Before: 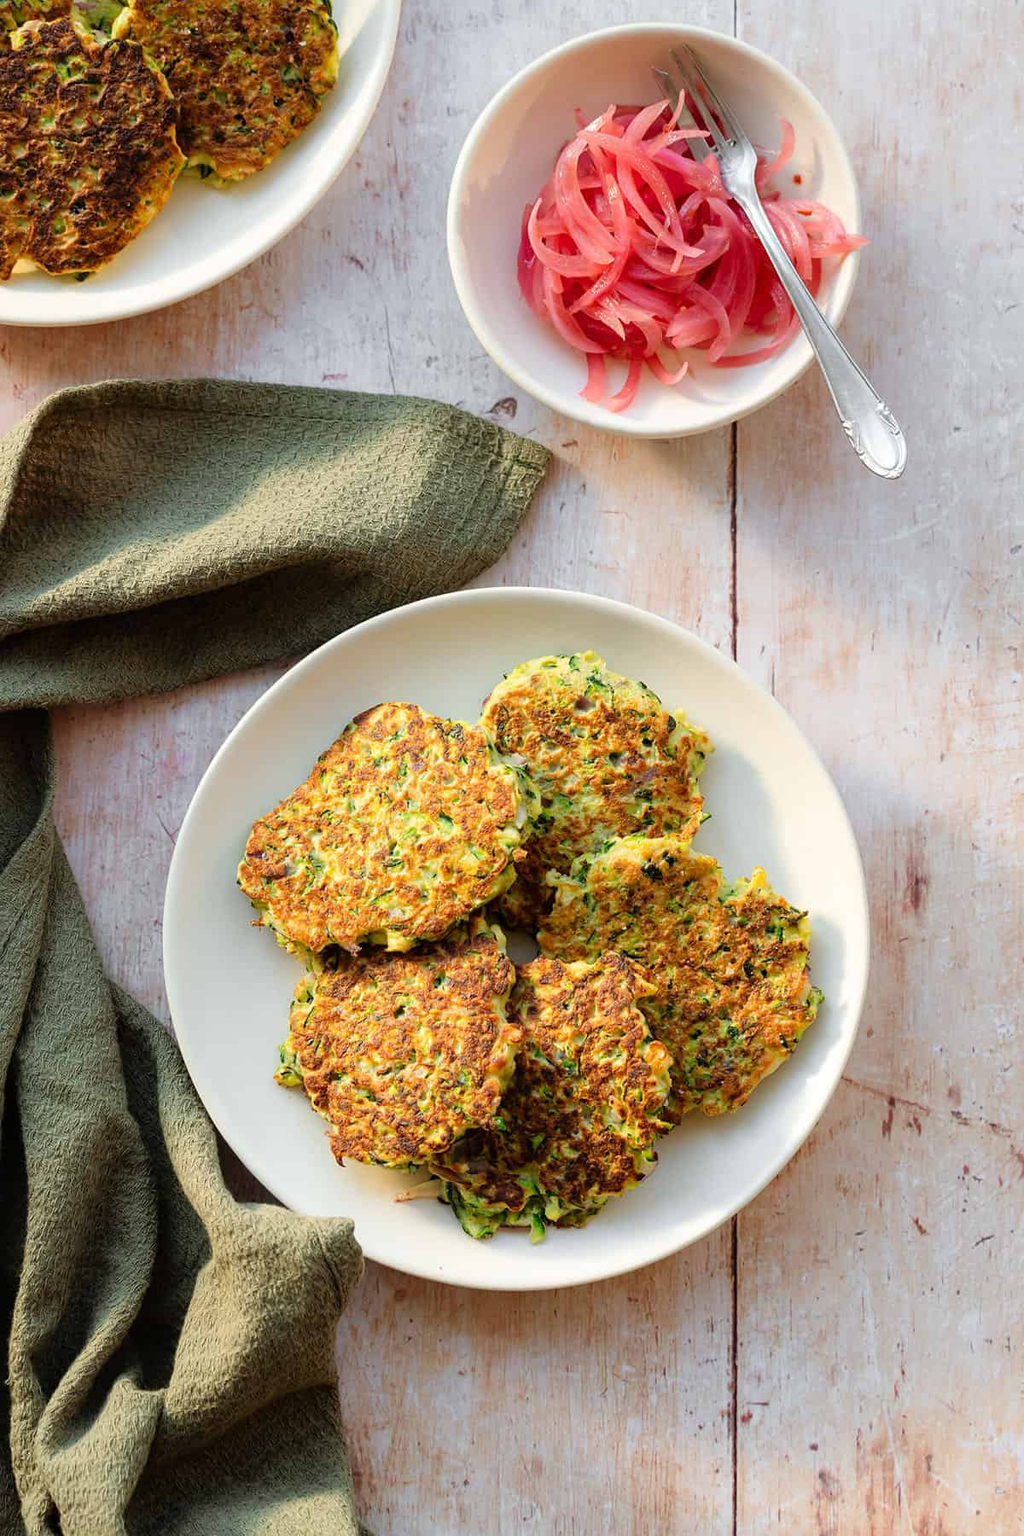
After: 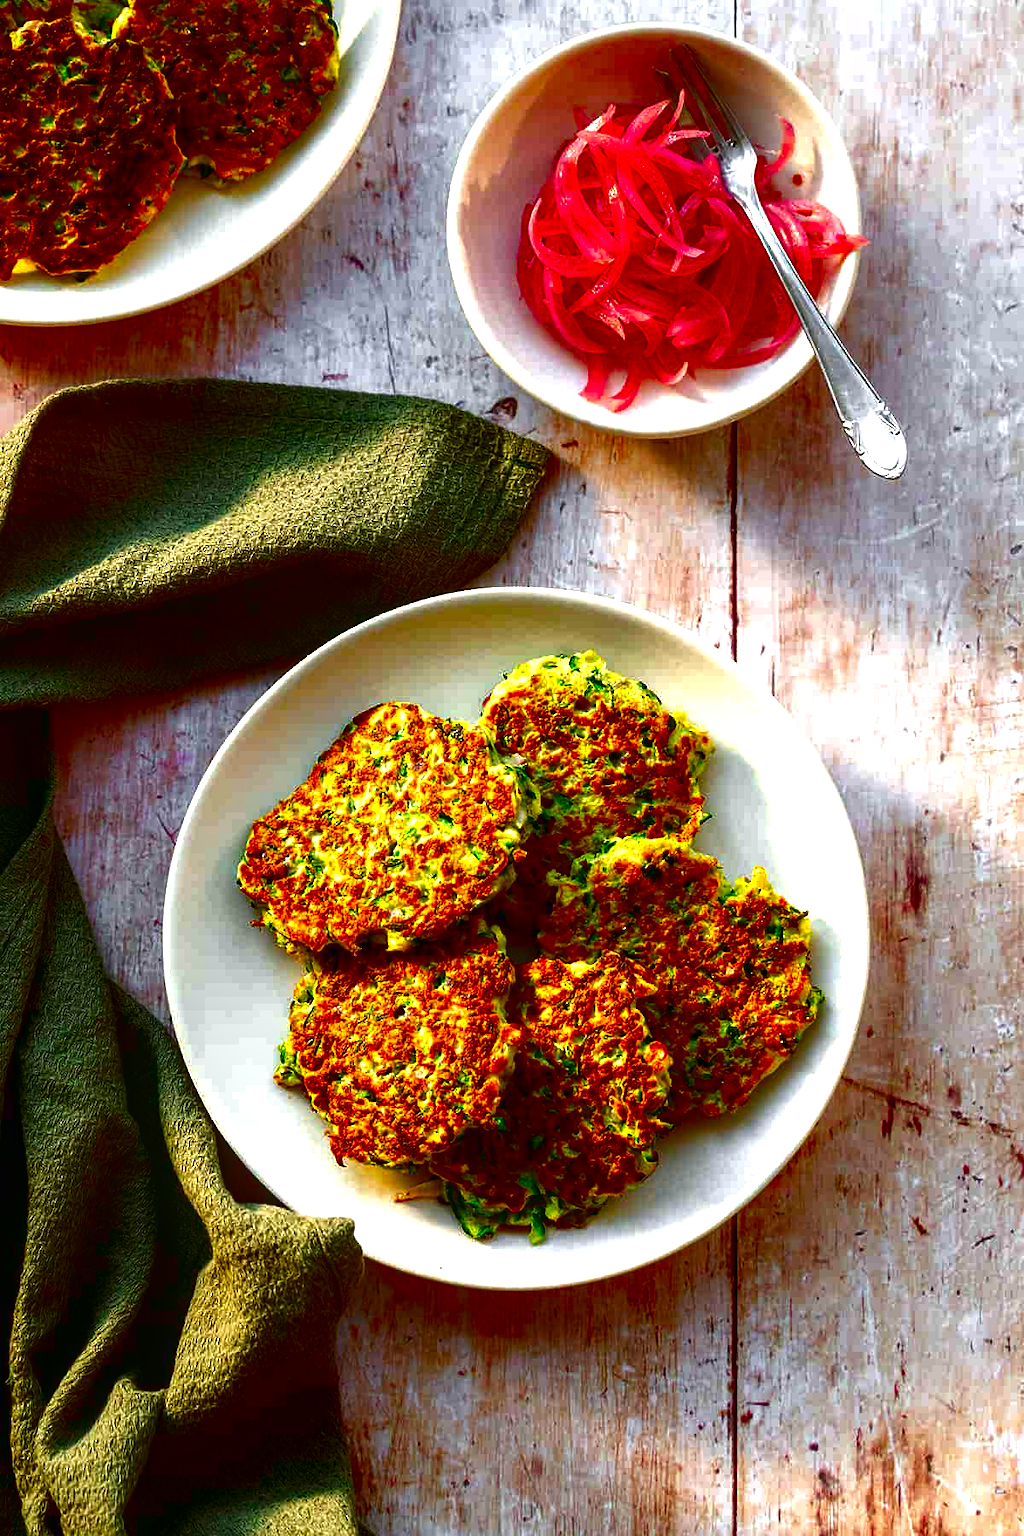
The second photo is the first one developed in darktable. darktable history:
local contrast: on, module defaults
exposure: exposure 0.552 EV, compensate highlight preservation false
contrast brightness saturation: brightness -0.984, saturation 0.996
